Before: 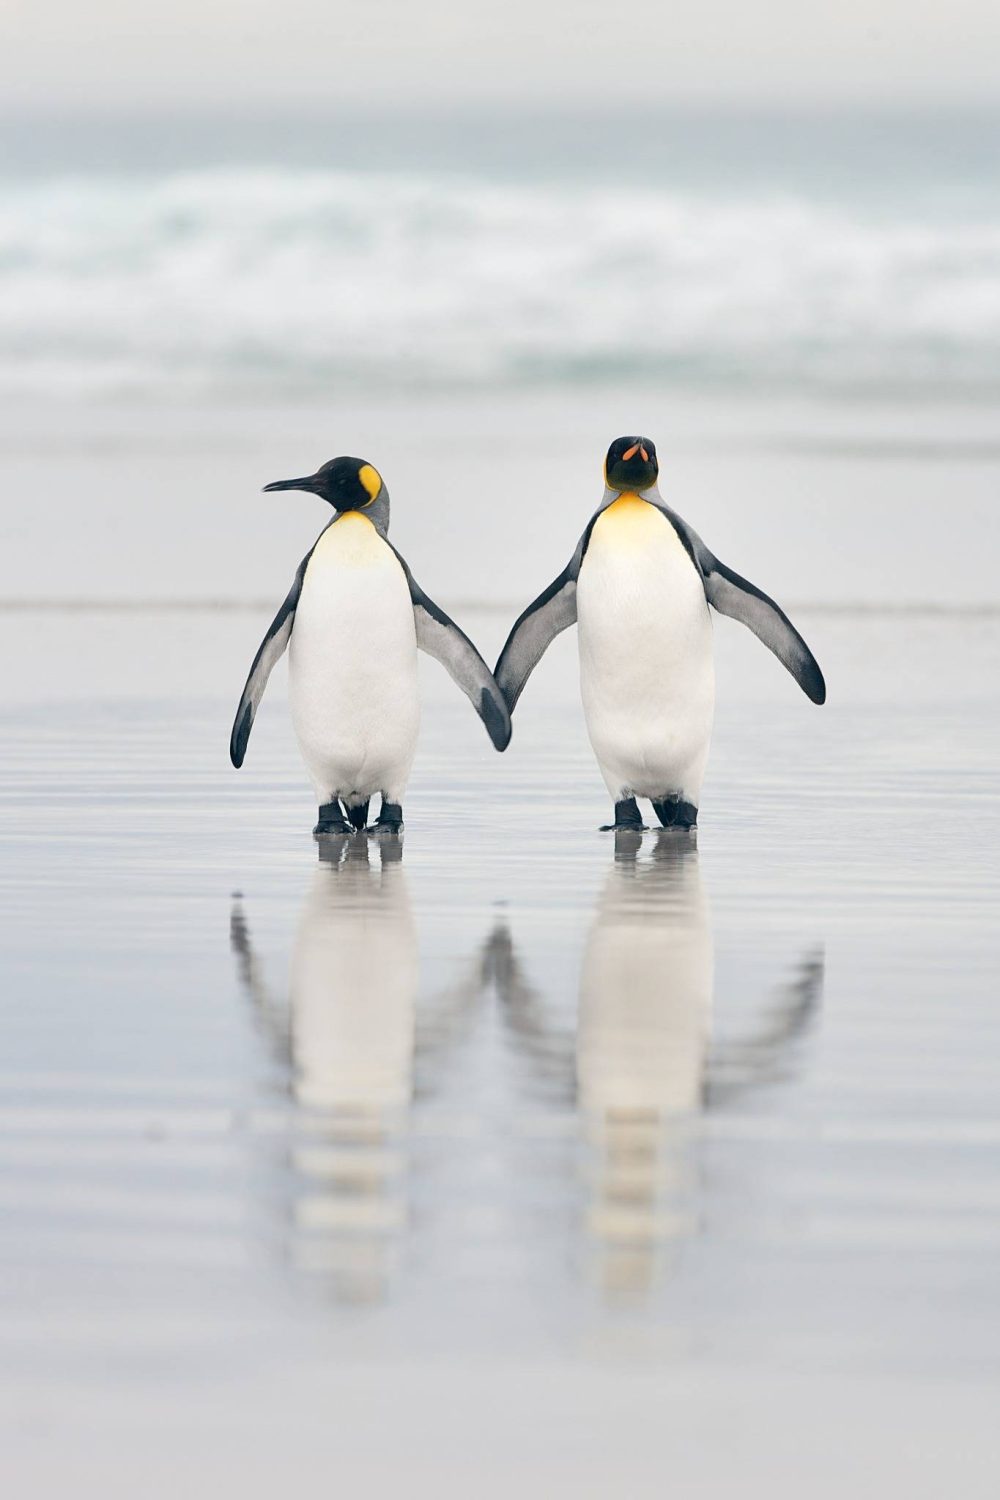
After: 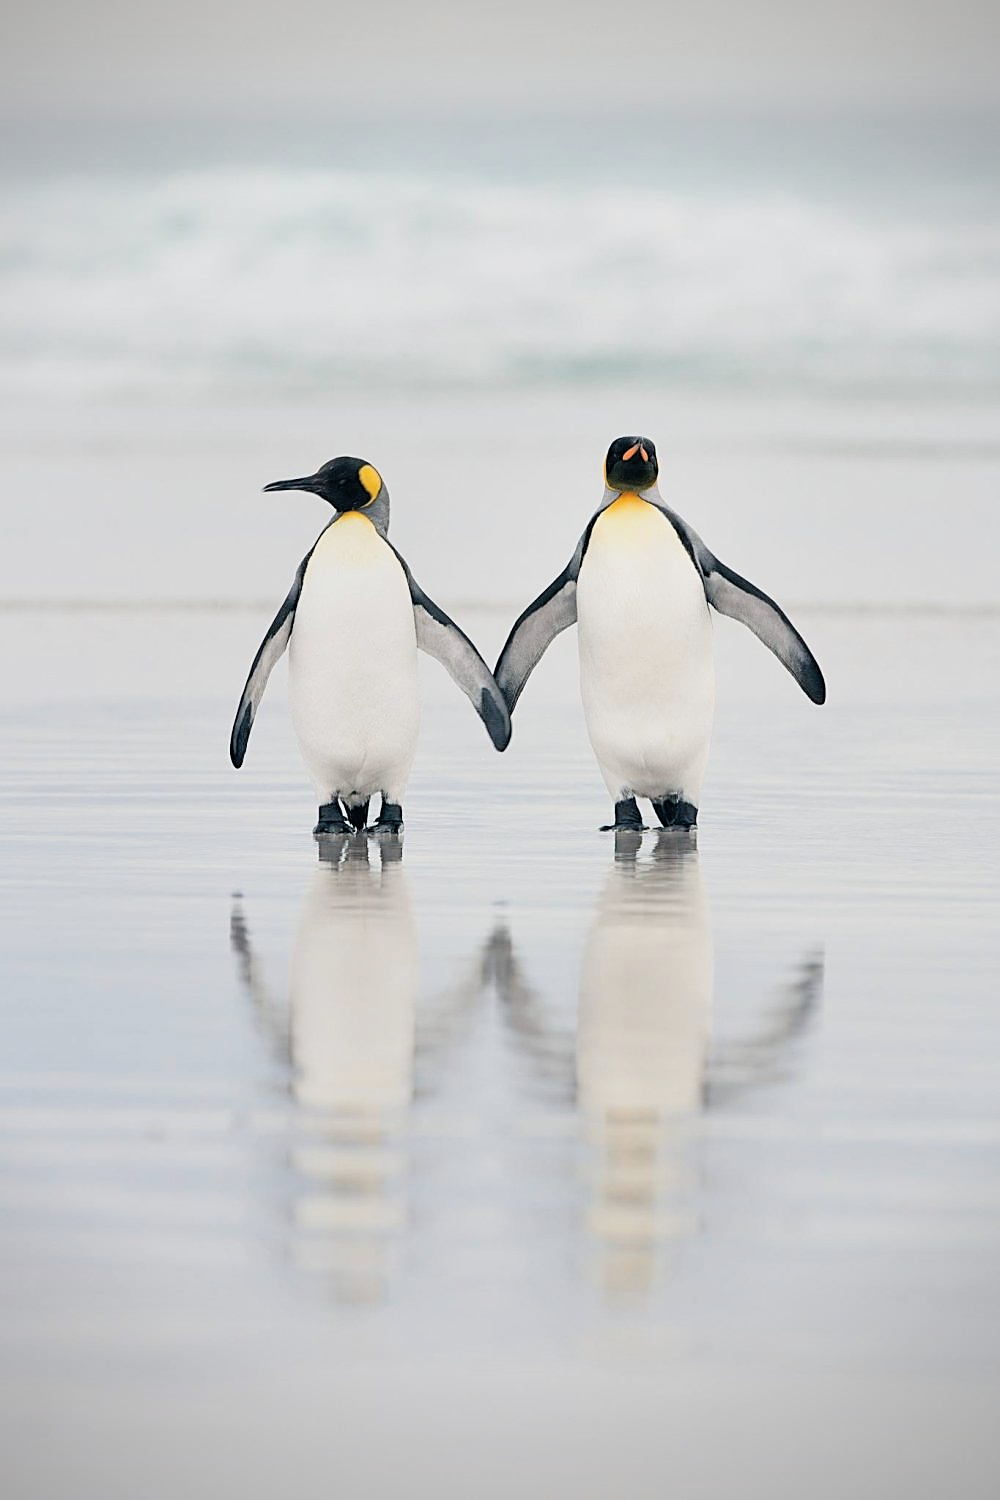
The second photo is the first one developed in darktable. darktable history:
vignetting: unbound false
contrast brightness saturation: contrast 0.053, brightness 0.064, saturation 0.006
sharpen: on, module defaults
filmic rgb: middle gray luminance 9.44%, black relative exposure -10.69 EV, white relative exposure 3.44 EV, threshold 5.96 EV, target black luminance 0%, hardness 6, latitude 59.5%, contrast 1.092, highlights saturation mix 5.95%, shadows ↔ highlights balance 29.22%, enable highlight reconstruction true
